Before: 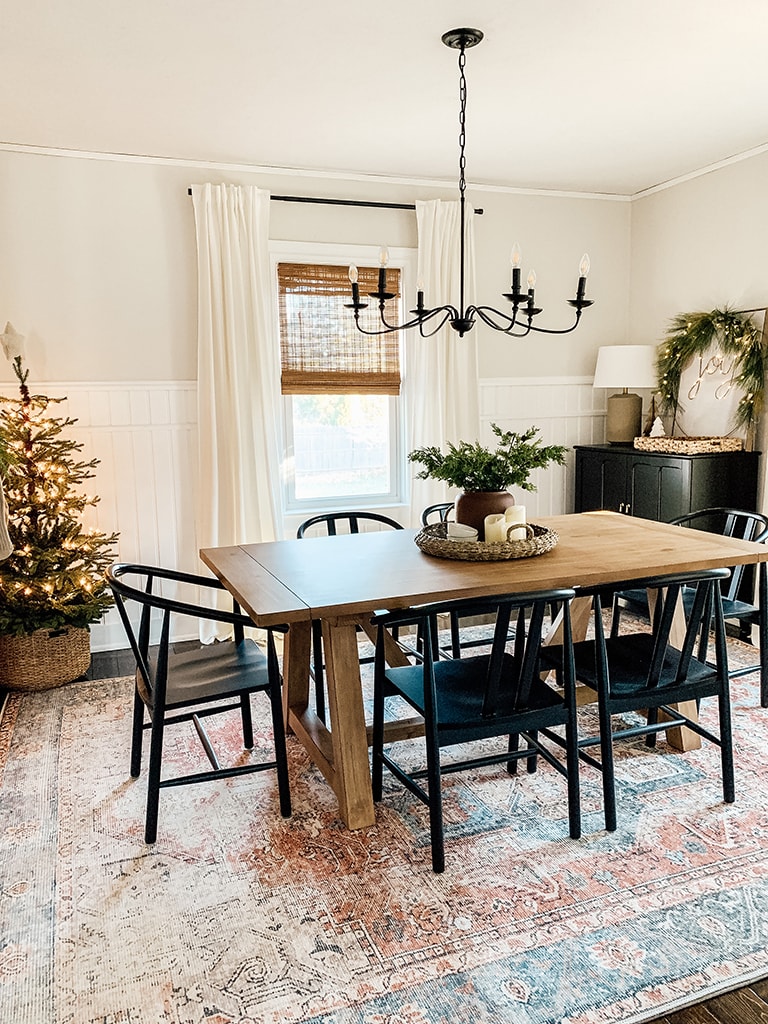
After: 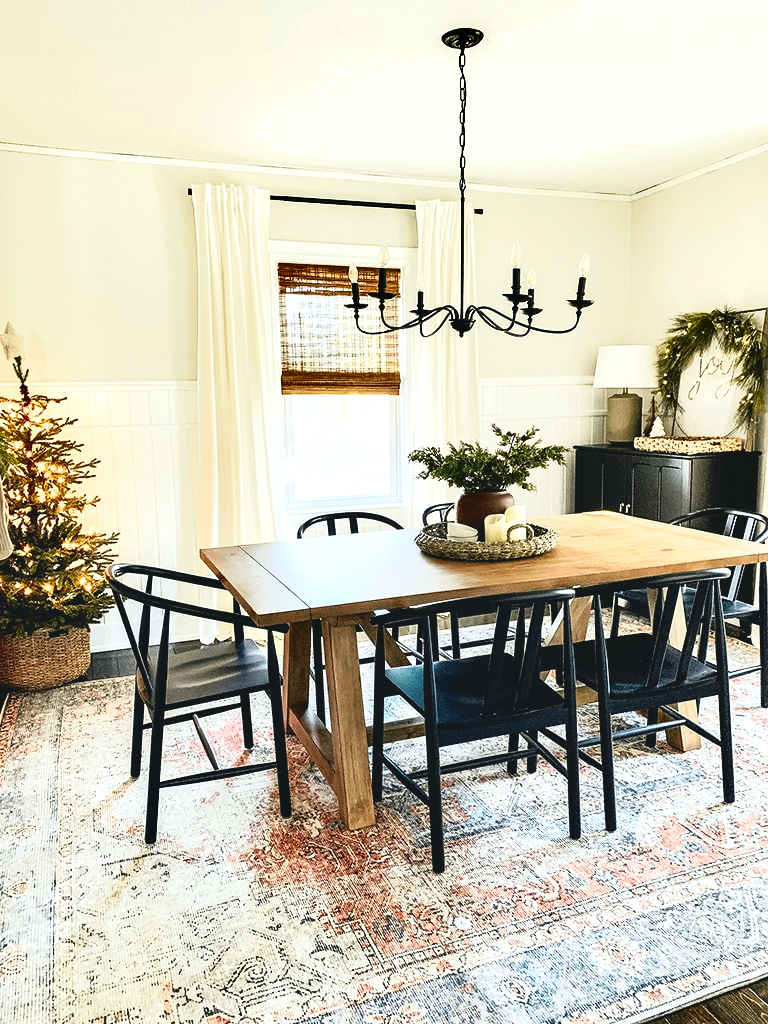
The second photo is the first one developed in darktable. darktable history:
shadows and highlights: soften with gaussian
tone curve: curves: ch0 [(0, 0.074) (0.129, 0.136) (0.285, 0.301) (0.689, 0.764) (0.854, 0.926) (0.987, 0.977)]; ch1 [(0, 0) (0.337, 0.249) (0.434, 0.437) (0.485, 0.491) (0.515, 0.495) (0.566, 0.57) (0.625, 0.625) (0.764, 0.806) (1, 1)]; ch2 [(0, 0) (0.314, 0.301) (0.401, 0.411) (0.505, 0.499) (0.54, 0.54) (0.608, 0.613) (0.706, 0.735) (1, 1)], color space Lab, independent channels, preserve colors none
exposure: black level correction 0, exposure 0.5 EV, compensate highlight preservation false
